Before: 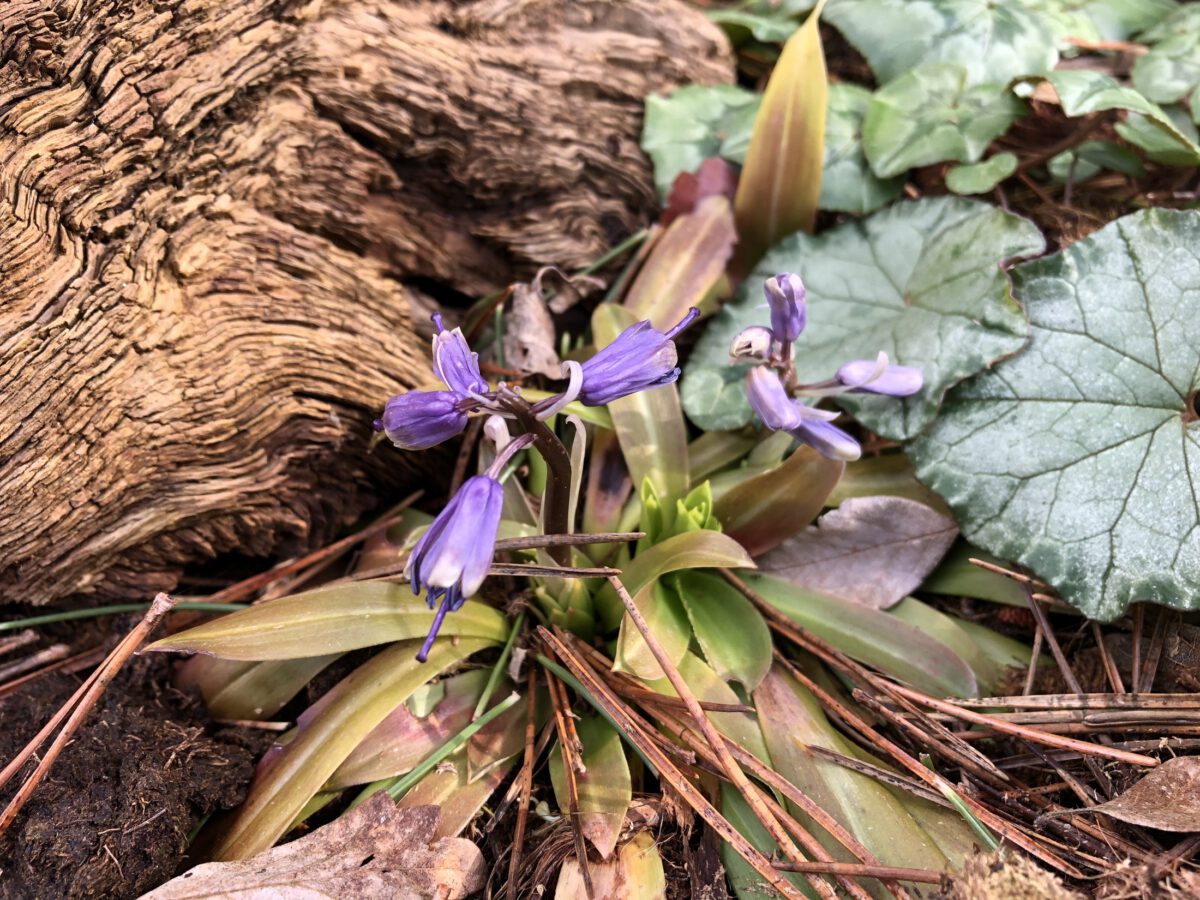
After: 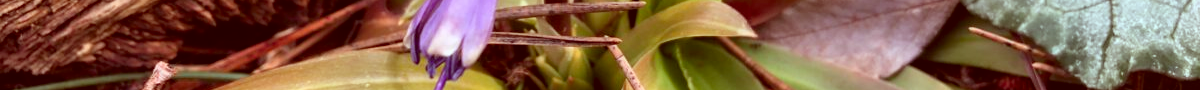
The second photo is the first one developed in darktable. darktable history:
crop and rotate: top 59.084%, bottom 30.916%
color correction: highlights a* -7.23, highlights b* -0.161, shadows a* 20.08, shadows b* 11.73
